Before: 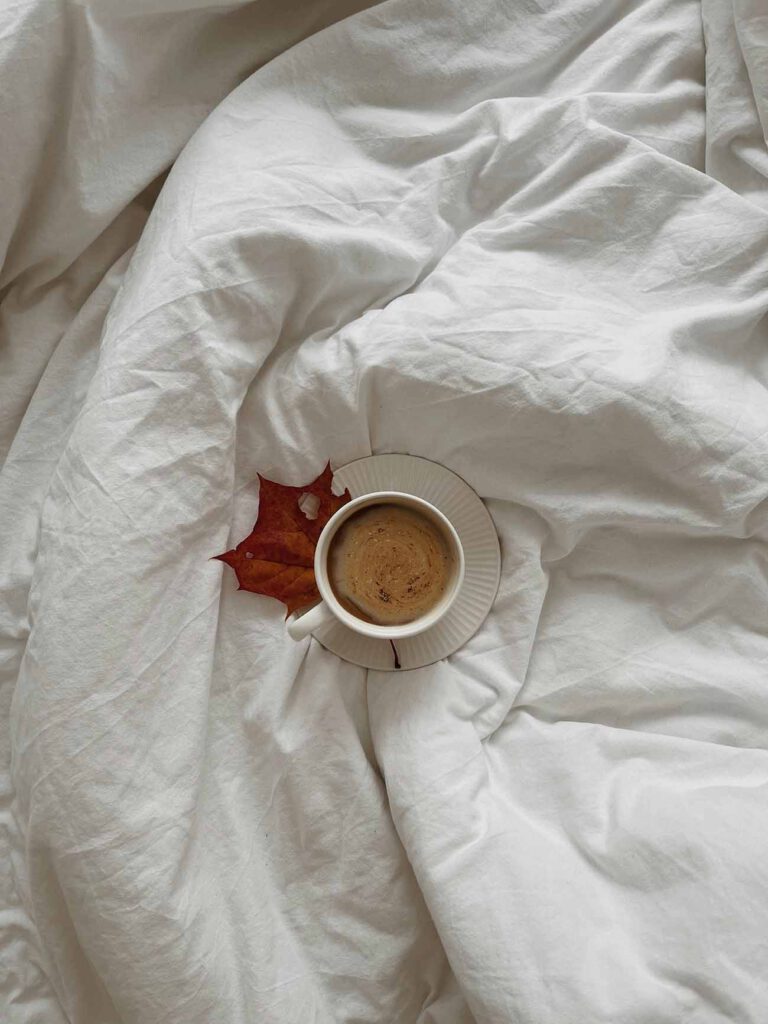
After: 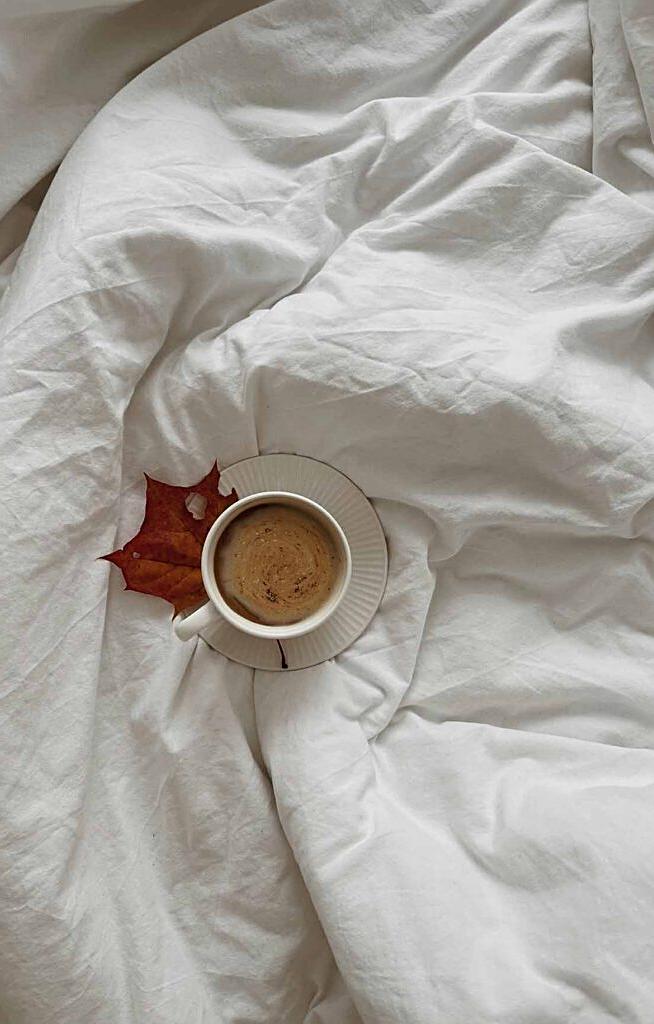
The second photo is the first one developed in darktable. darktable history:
sharpen: on, module defaults
crop and rotate: left 14.728%
